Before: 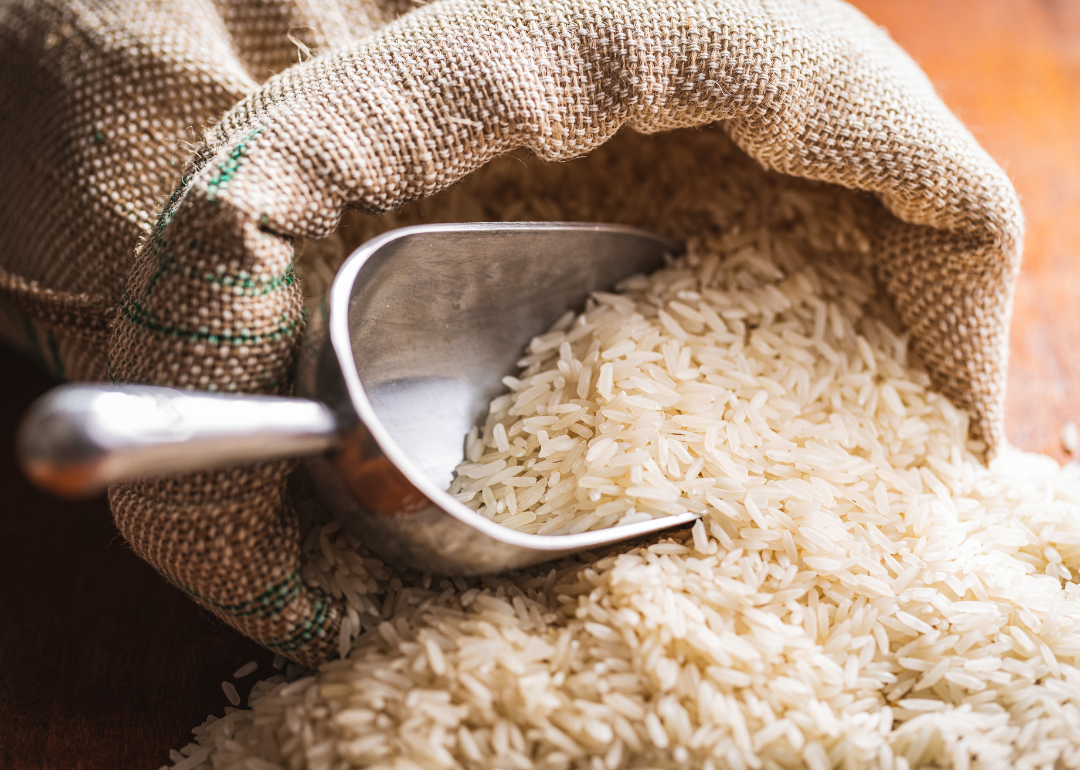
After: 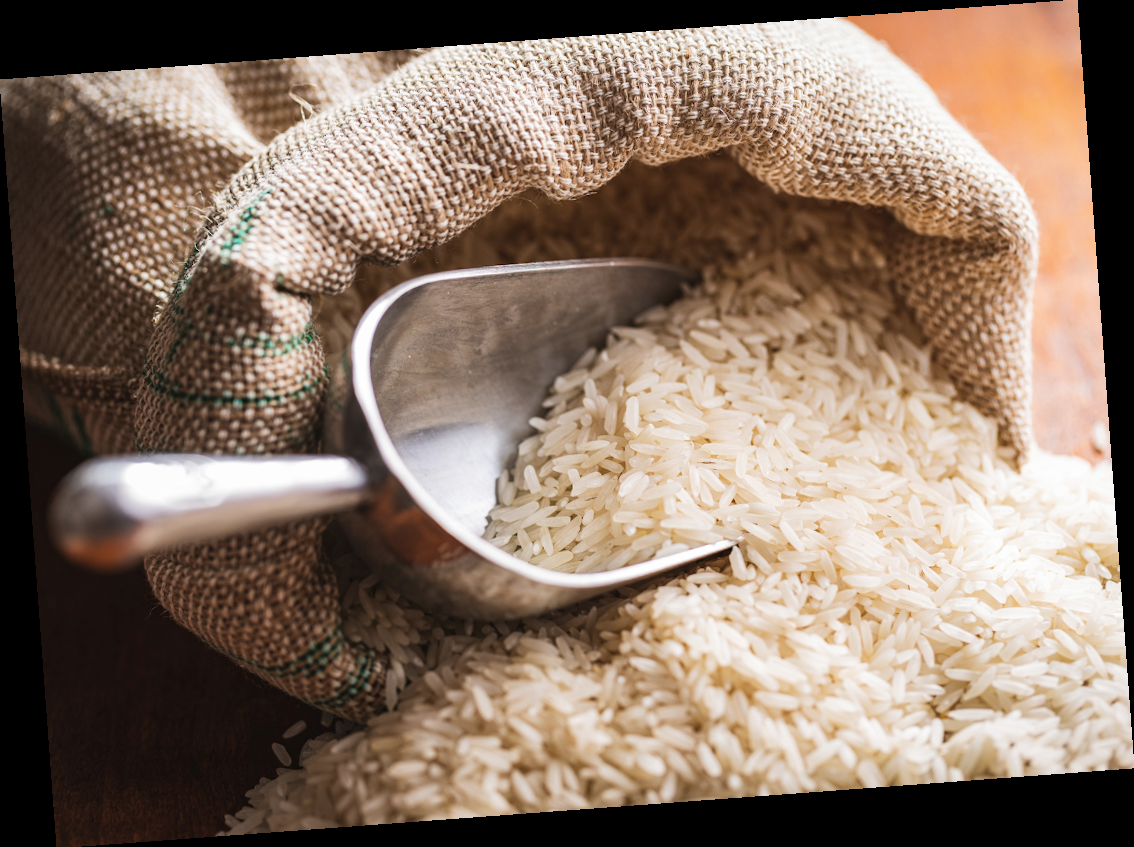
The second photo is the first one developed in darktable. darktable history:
rotate and perspective: rotation -4.25°, automatic cropping off
contrast brightness saturation: saturation -0.1
